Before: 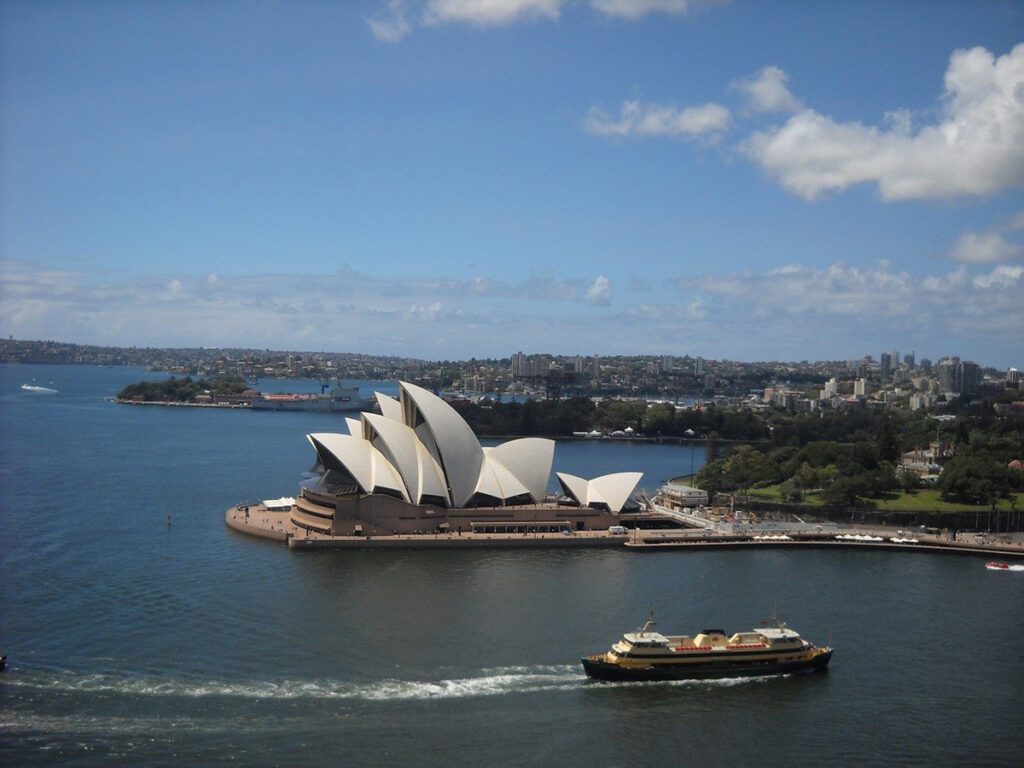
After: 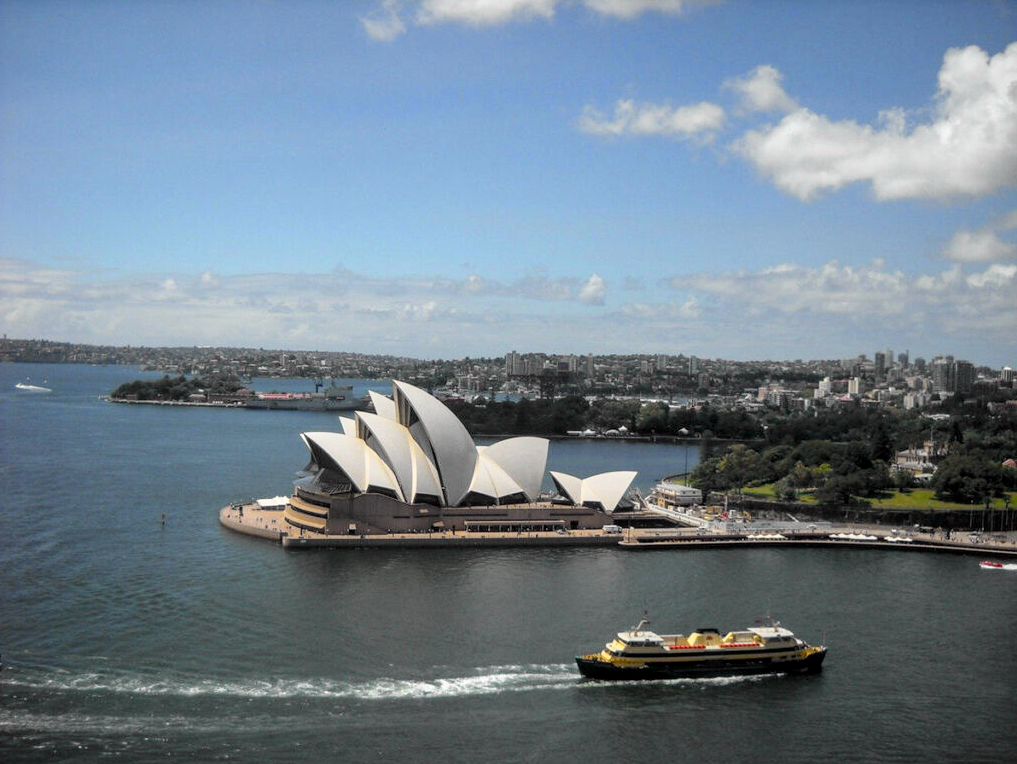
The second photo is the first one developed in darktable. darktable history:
crop and rotate: left 0.614%, top 0.179%, bottom 0.309%
local contrast: on, module defaults
tone curve: curves: ch0 [(0, 0) (0.062, 0.037) (0.142, 0.138) (0.359, 0.419) (0.469, 0.544) (0.634, 0.722) (0.839, 0.909) (0.998, 0.978)]; ch1 [(0, 0) (0.437, 0.408) (0.472, 0.47) (0.502, 0.503) (0.527, 0.523) (0.559, 0.573) (0.608, 0.665) (0.669, 0.748) (0.859, 0.899) (1, 1)]; ch2 [(0, 0) (0.33, 0.301) (0.421, 0.443) (0.473, 0.498) (0.502, 0.5) (0.535, 0.531) (0.575, 0.603) (0.608, 0.667) (1, 1)], color space Lab, independent channels, preserve colors none
